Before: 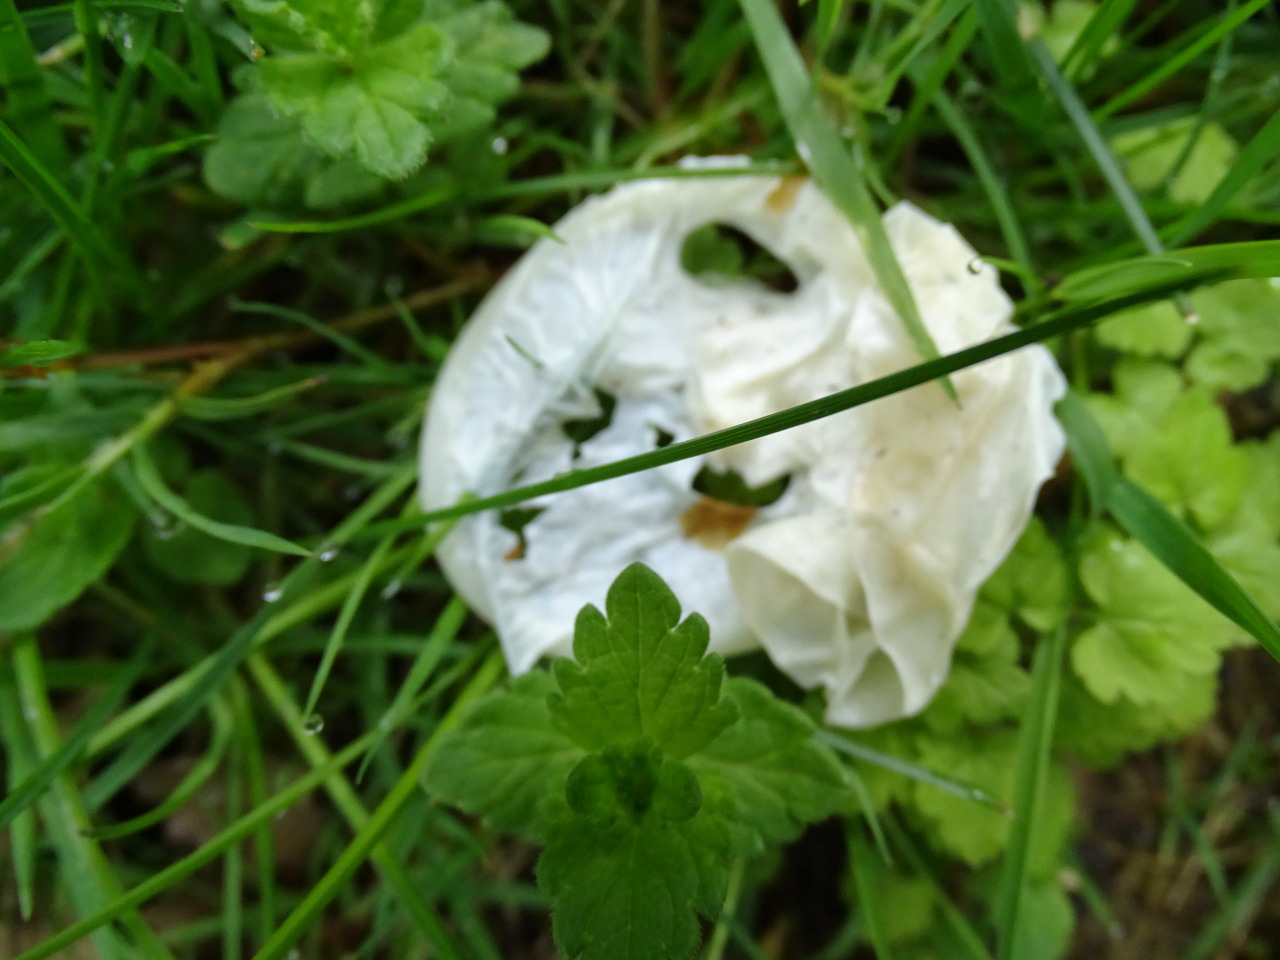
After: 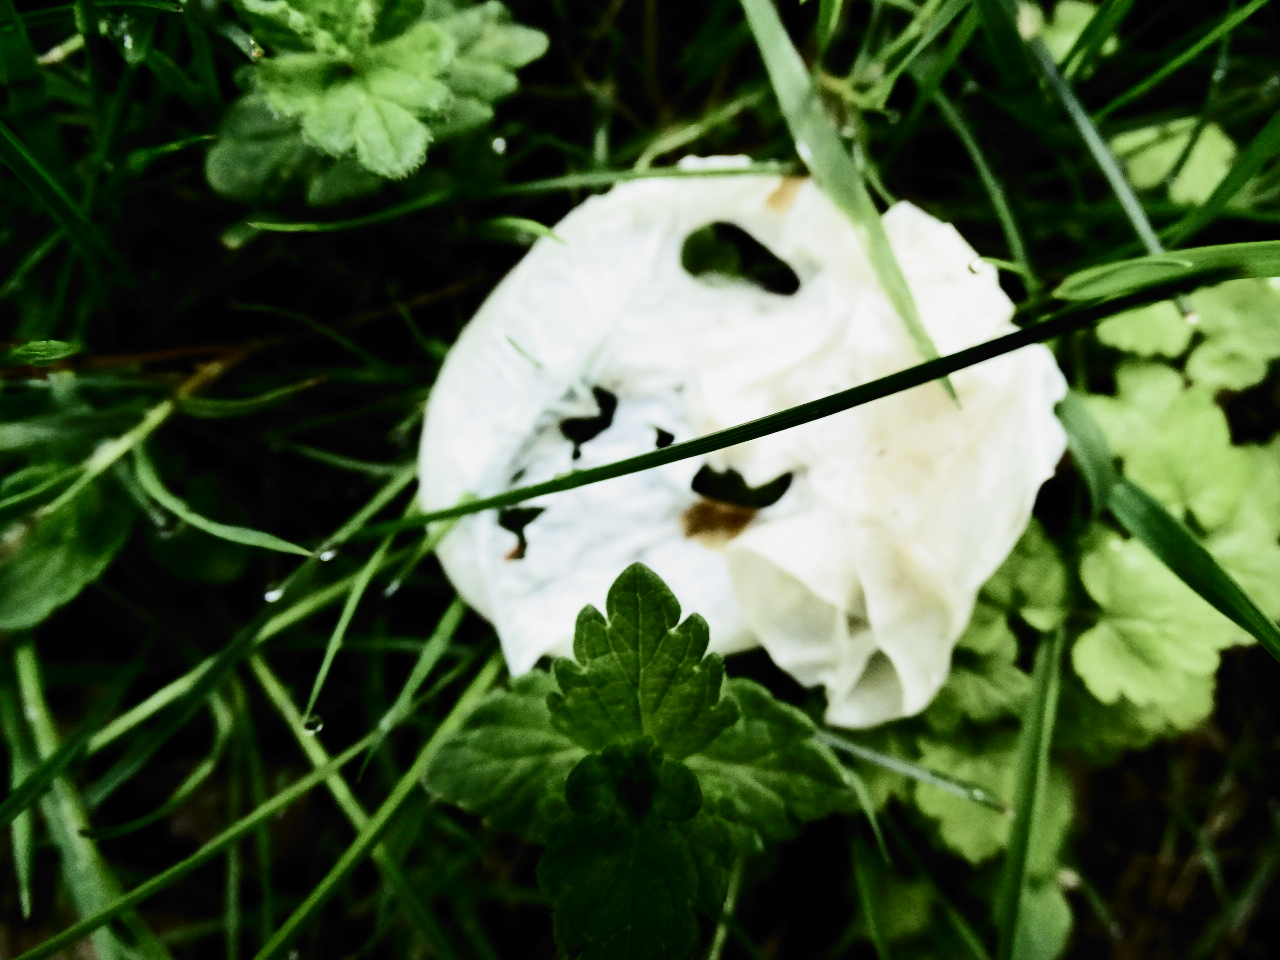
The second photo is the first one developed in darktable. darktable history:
contrast brightness saturation: contrast 0.279
tone equalizer: -8 EV 0.09 EV
filmic rgb: black relative exposure -5.14 EV, white relative exposure 3.99 EV, hardness 2.89, contrast 1.301, highlights saturation mix -30.87%, add noise in highlights 0.001, color science v3 (2019), use custom middle-gray values true, contrast in highlights soft
tone curve: curves: ch0 [(0, 0) (0.003, 0.008) (0.011, 0.011) (0.025, 0.018) (0.044, 0.028) (0.069, 0.039) (0.1, 0.056) (0.136, 0.081) (0.177, 0.118) (0.224, 0.164) (0.277, 0.223) (0.335, 0.3) (0.399, 0.399) (0.468, 0.51) (0.543, 0.618) (0.623, 0.71) (0.709, 0.79) (0.801, 0.865) (0.898, 0.93) (1, 1)], color space Lab, independent channels, preserve colors none
